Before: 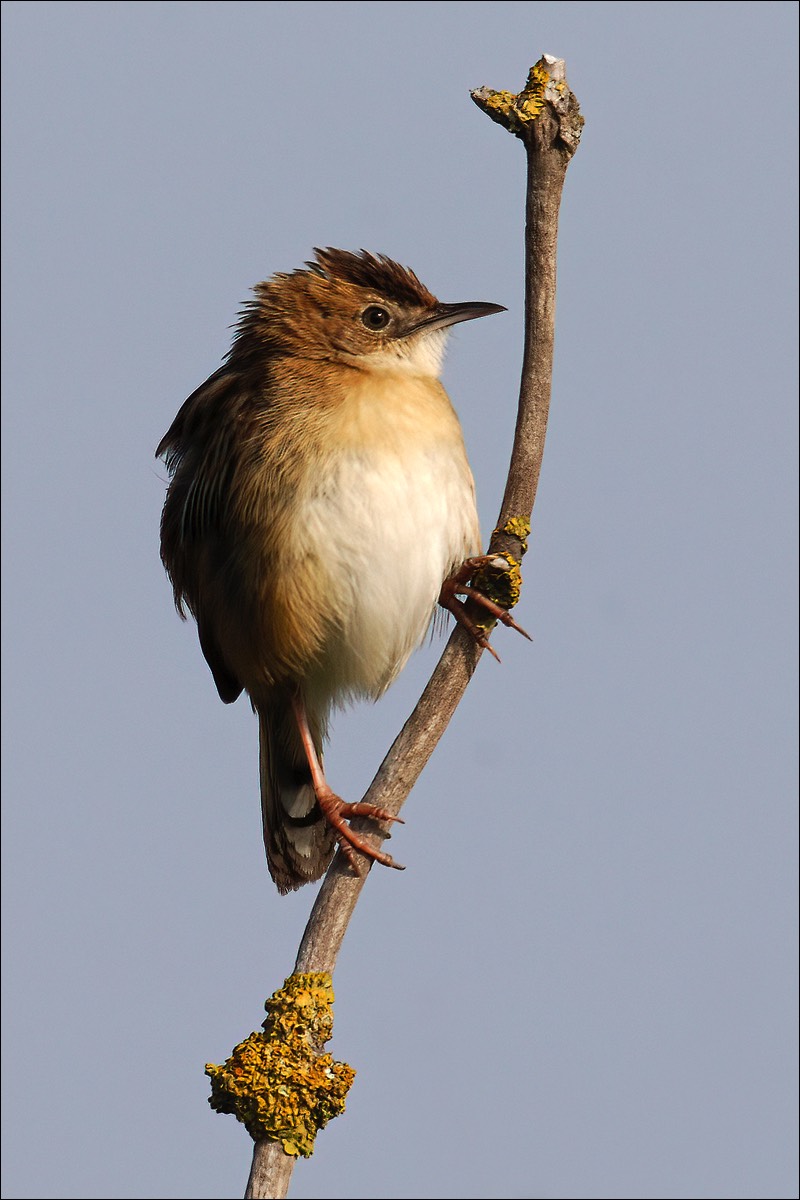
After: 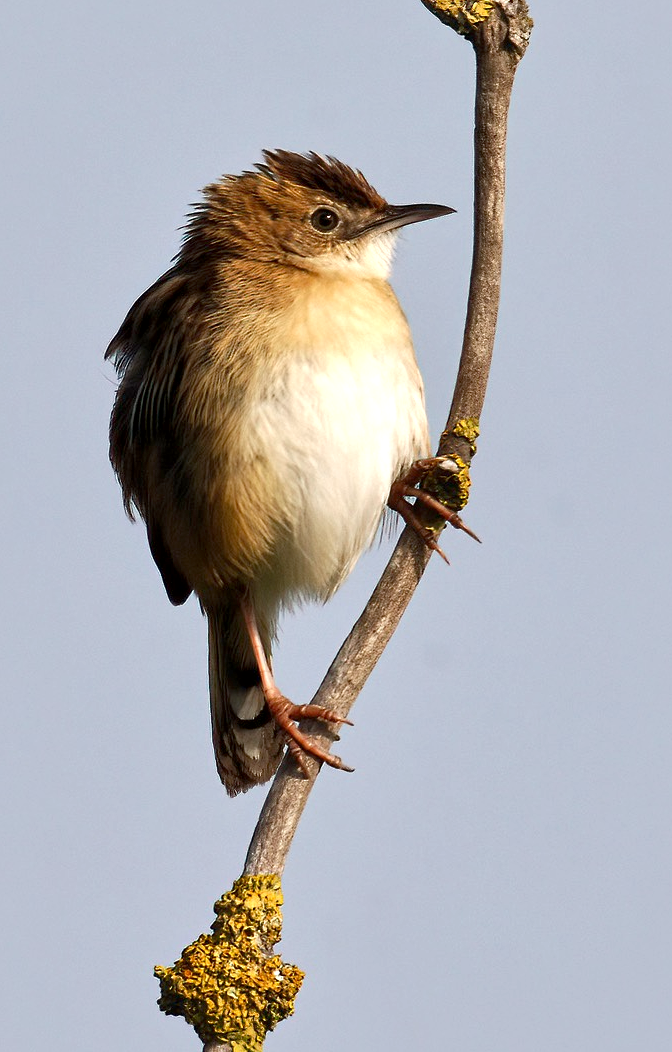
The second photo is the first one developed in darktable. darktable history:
exposure: black level correction 0, exposure 0.199 EV, compensate highlight preservation false
local contrast: mode bilateral grid, contrast 25, coarseness 61, detail 151%, midtone range 0.2
crop: left 6.378%, top 8.223%, right 9.547%, bottom 4.028%
